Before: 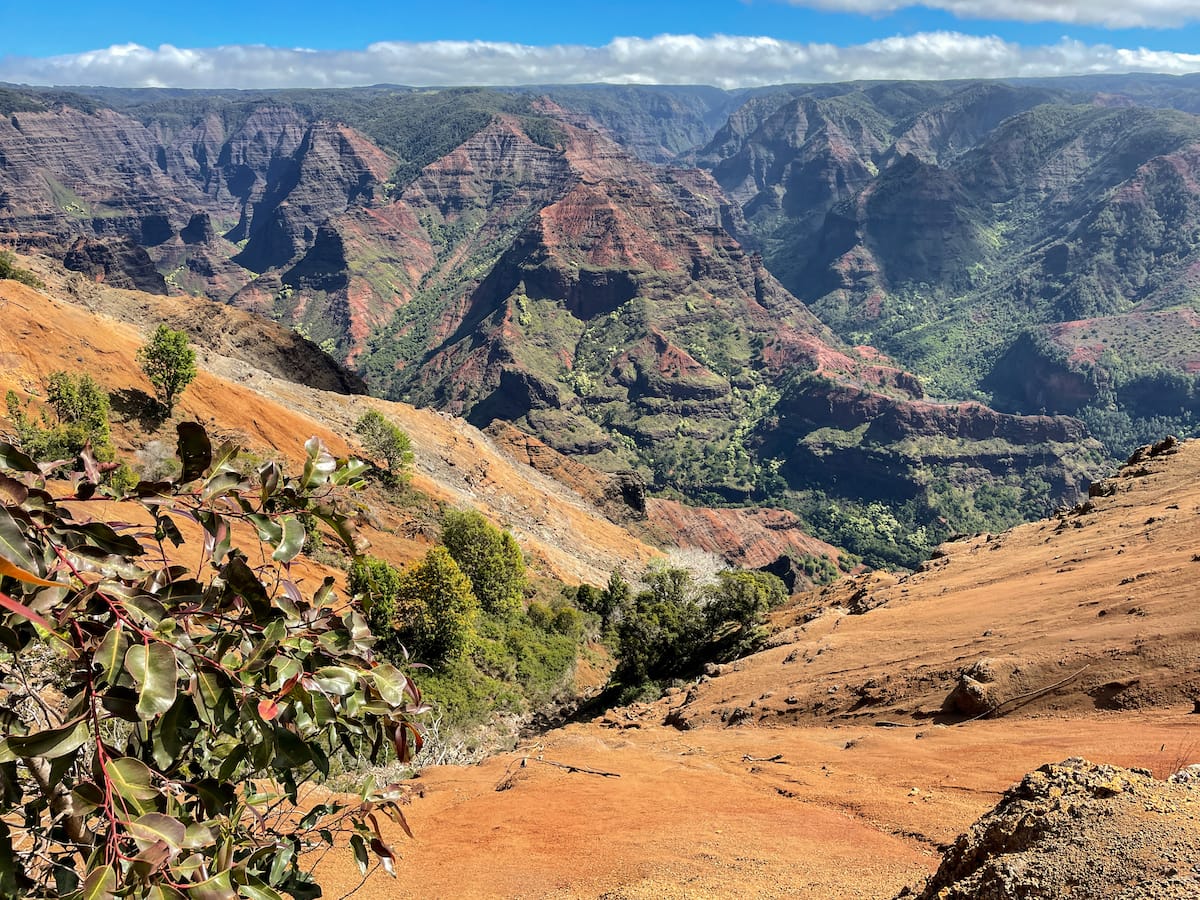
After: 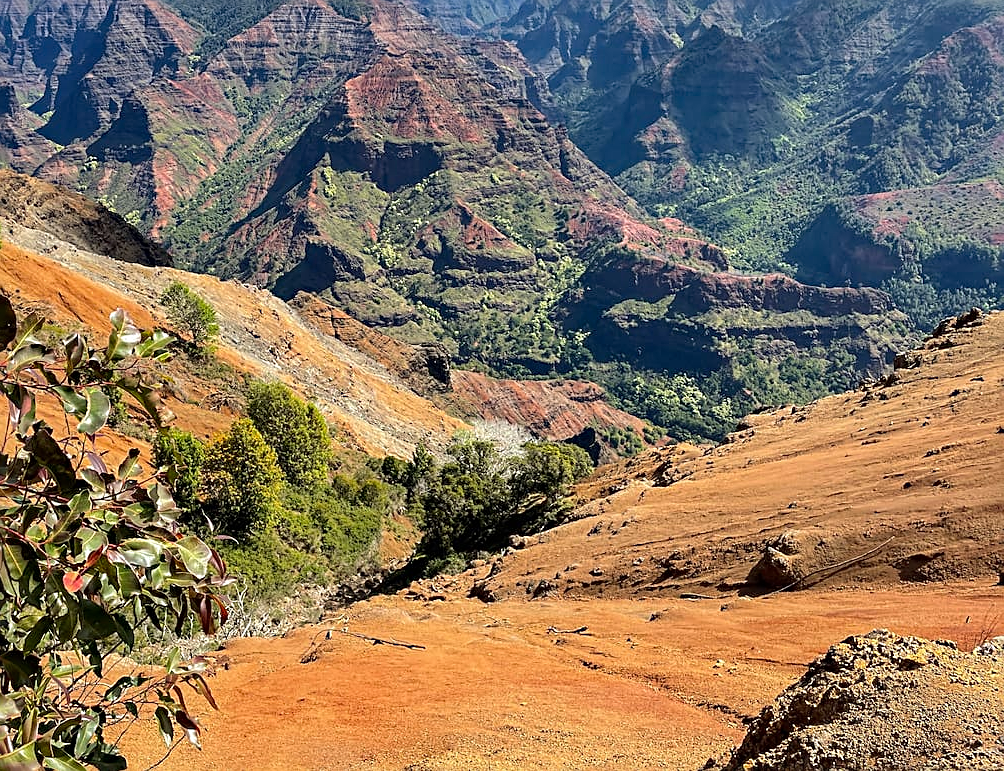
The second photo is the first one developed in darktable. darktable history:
crop: left 16.315%, top 14.246%
haze removal: compatibility mode true, adaptive false
sharpen: amount 0.575
contrast brightness saturation: saturation 0.13
